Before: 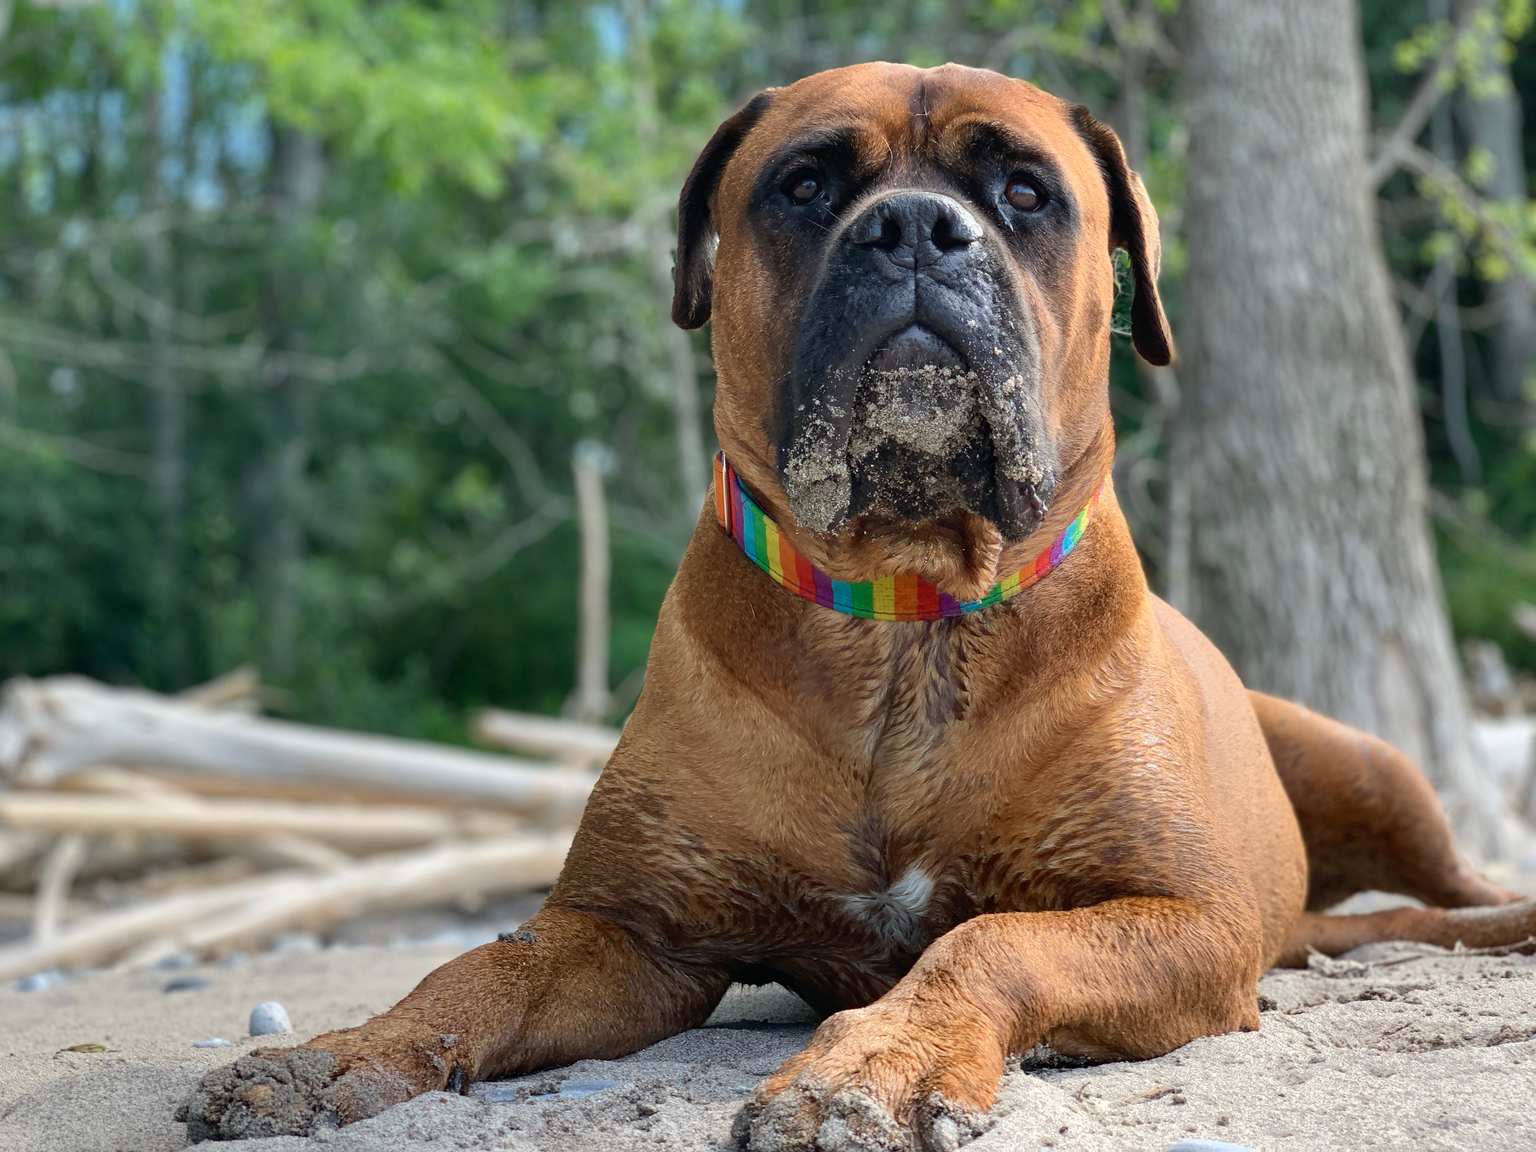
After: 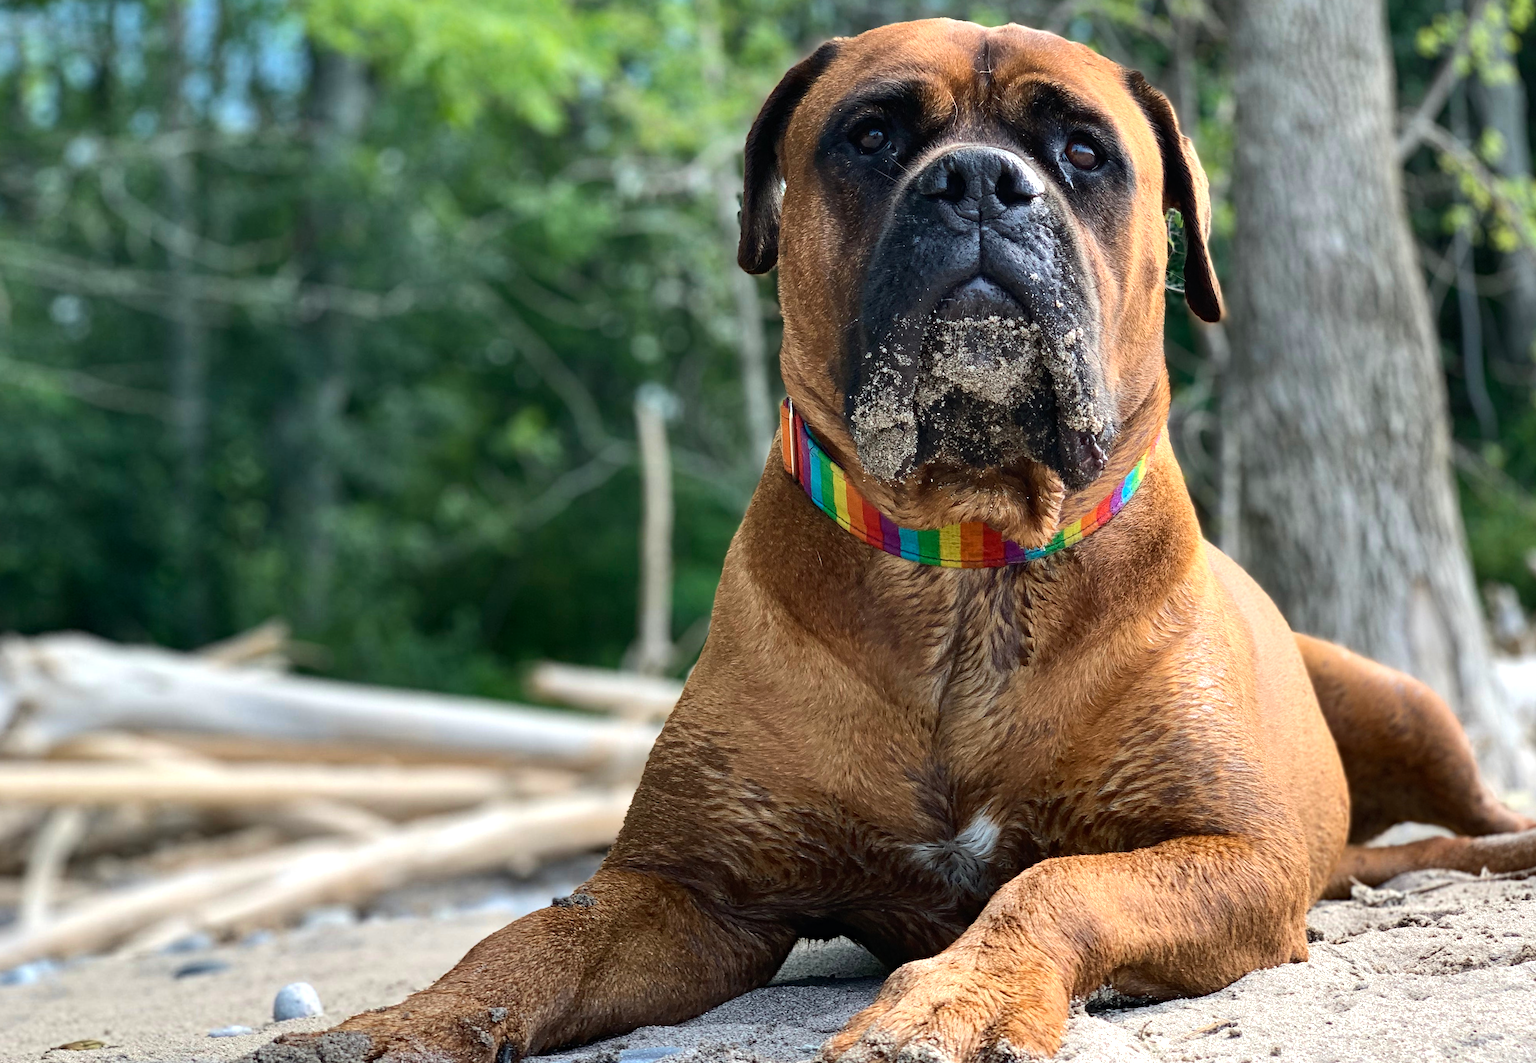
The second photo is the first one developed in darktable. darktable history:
shadows and highlights: shadows 12, white point adjustment 1.2, highlights -0.36, soften with gaussian
exposure: compensate highlight preservation false
rotate and perspective: rotation -0.013°, lens shift (vertical) -0.027, lens shift (horizontal) 0.178, crop left 0.016, crop right 0.989, crop top 0.082, crop bottom 0.918
contrast brightness saturation: contrast 0.1, brightness 0.02, saturation 0.02
tone equalizer: -8 EV -0.417 EV, -7 EV -0.389 EV, -6 EV -0.333 EV, -5 EV -0.222 EV, -3 EV 0.222 EV, -2 EV 0.333 EV, -1 EV 0.389 EV, +0 EV 0.417 EV, edges refinement/feathering 500, mask exposure compensation -1.57 EV, preserve details no
haze removal: compatibility mode true, adaptive false
